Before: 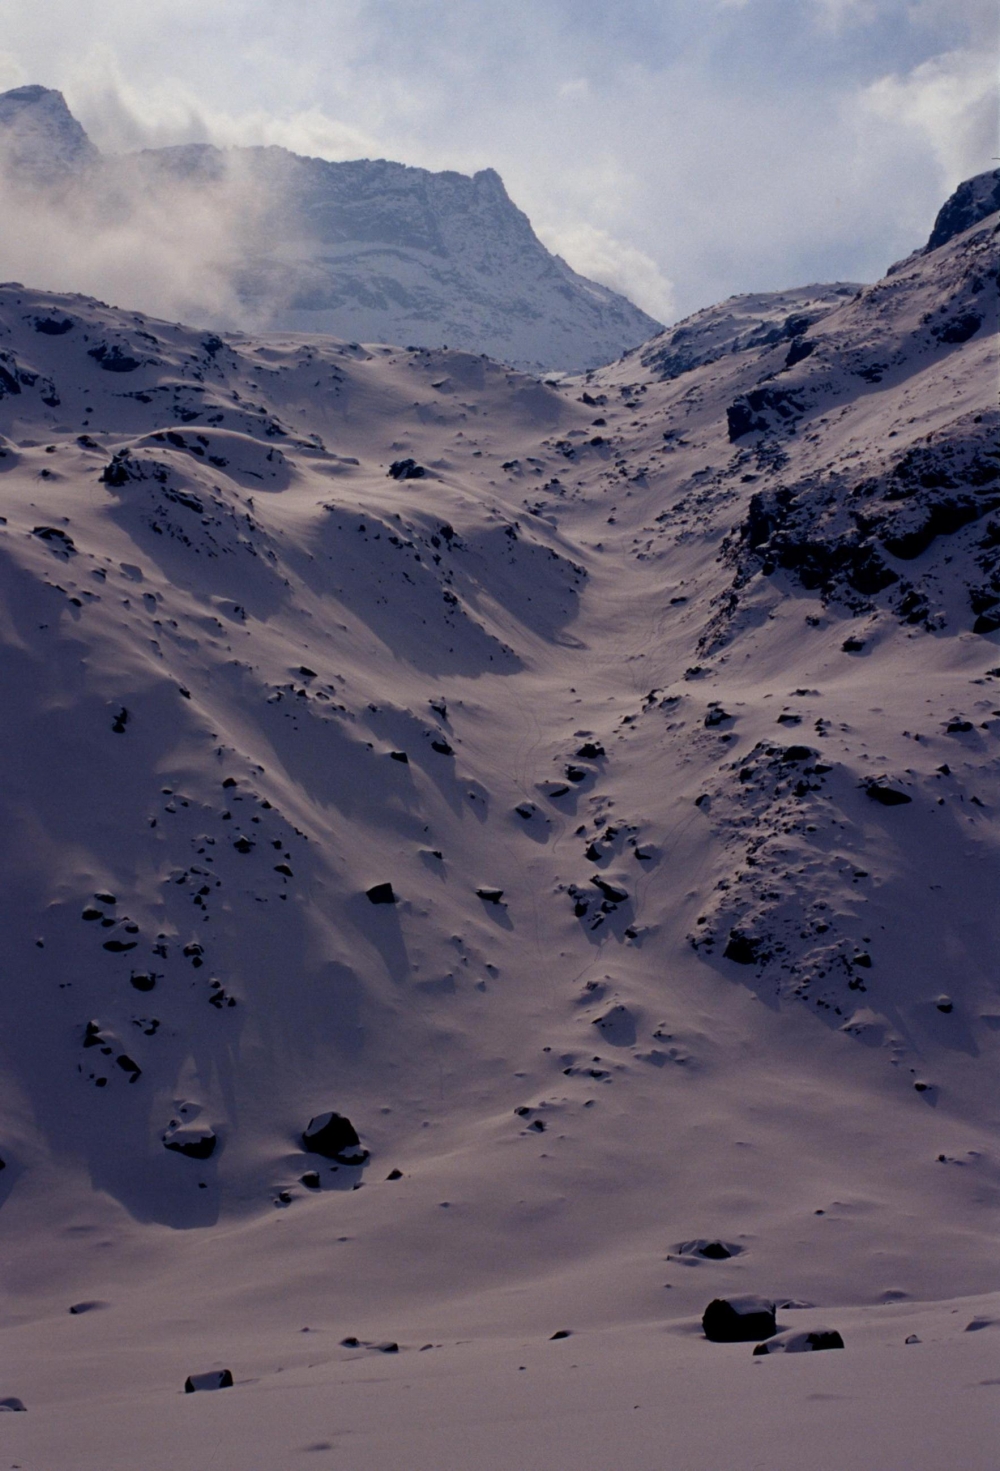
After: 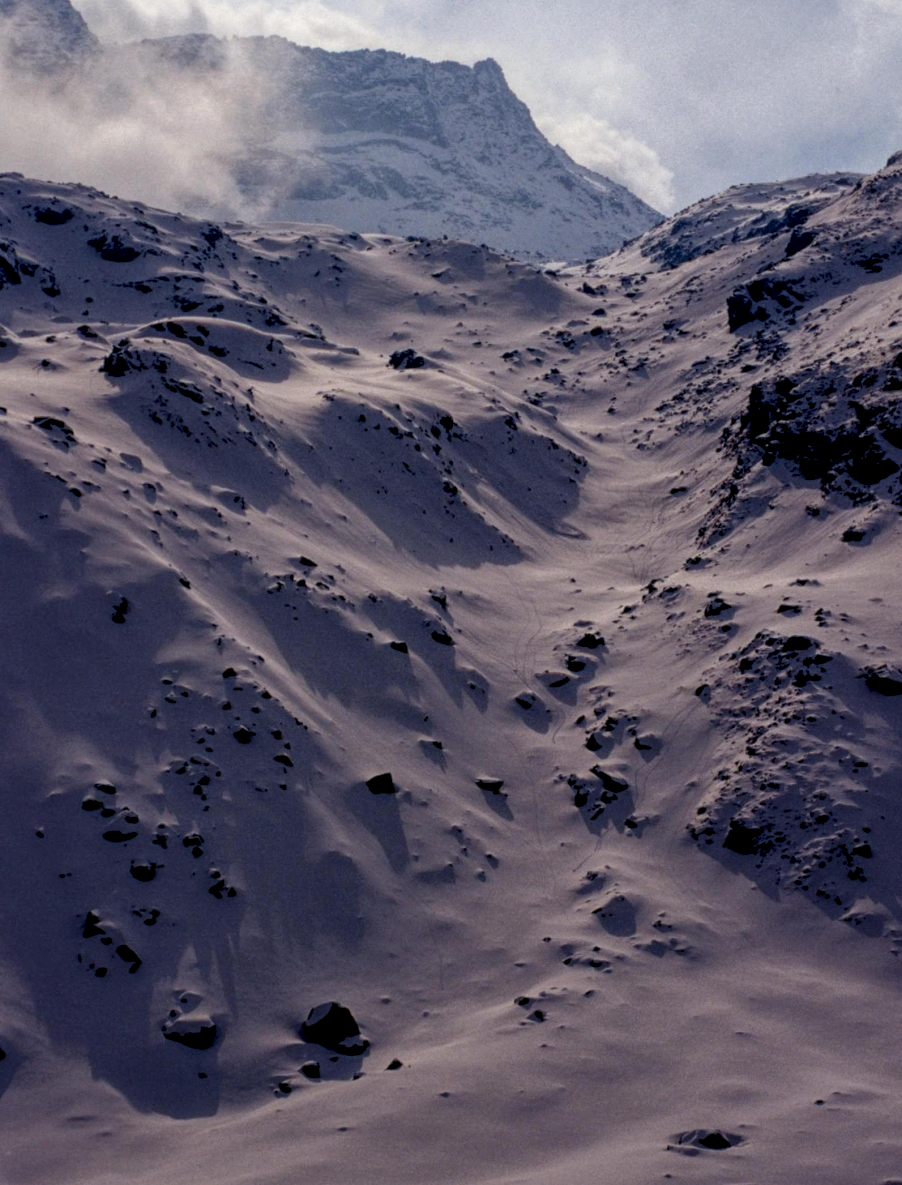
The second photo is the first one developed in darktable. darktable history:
white balance: emerald 1
rotate and perspective: crop left 0, crop top 0
crop: top 7.49%, right 9.717%, bottom 11.943%
local contrast: highlights 100%, shadows 100%, detail 200%, midtone range 0.2
